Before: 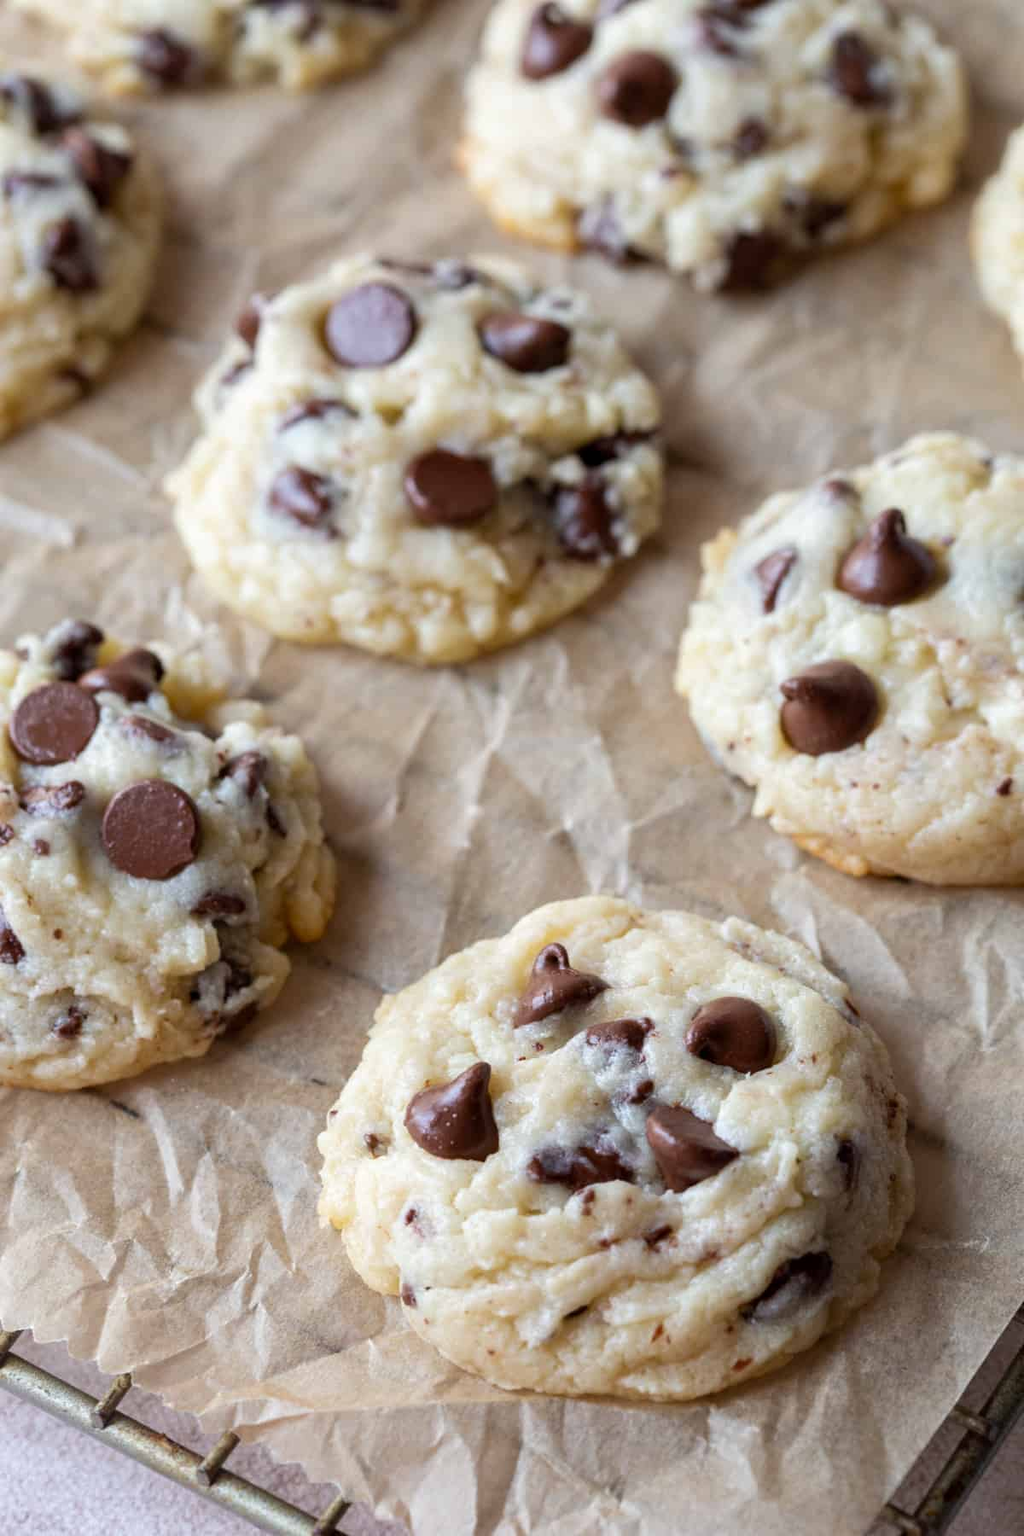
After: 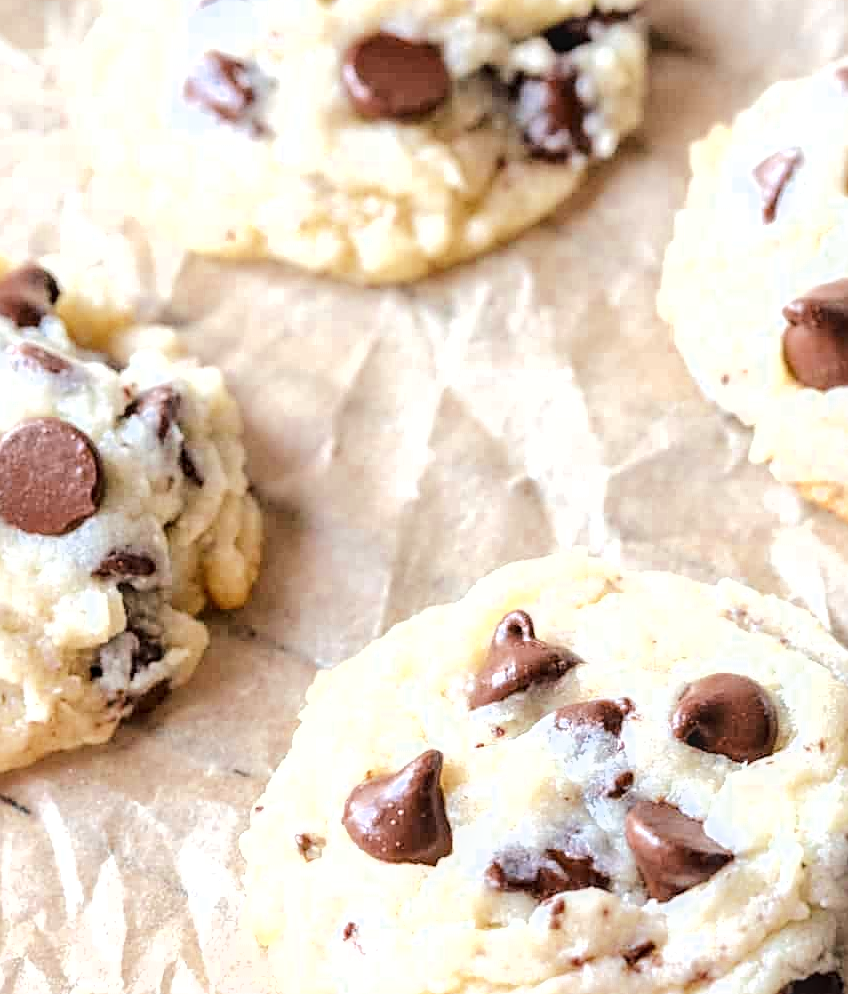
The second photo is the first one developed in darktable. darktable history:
crop: left 11.07%, top 27.509%, right 18.233%, bottom 17.233%
local contrast: on, module defaults
exposure: black level correction 0, exposure 0.948 EV, compensate exposure bias true, compensate highlight preservation false
shadows and highlights: shadows 24.79, highlights -25.94
tone equalizer: -7 EV 0.163 EV, -6 EV 0.603 EV, -5 EV 1.14 EV, -4 EV 1.32 EV, -3 EV 1.16 EV, -2 EV 0.6 EV, -1 EV 0.168 EV, edges refinement/feathering 500, mask exposure compensation -1.57 EV, preserve details no
color zones: curves: ch0 [(0, 0.5) (0.125, 0.4) (0.25, 0.5) (0.375, 0.4) (0.5, 0.4) (0.625, 0.35) (0.75, 0.35) (0.875, 0.5)]; ch1 [(0, 0.35) (0.125, 0.45) (0.25, 0.35) (0.375, 0.35) (0.5, 0.35) (0.625, 0.35) (0.75, 0.45) (0.875, 0.35)]; ch2 [(0, 0.6) (0.125, 0.5) (0.25, 0.5) (0.375, 0.6) (0.5, 0.6) (0.625, 0.5) (0.75, 0.5) (0.875, 0.5)]
sharpen: amount 0.578
